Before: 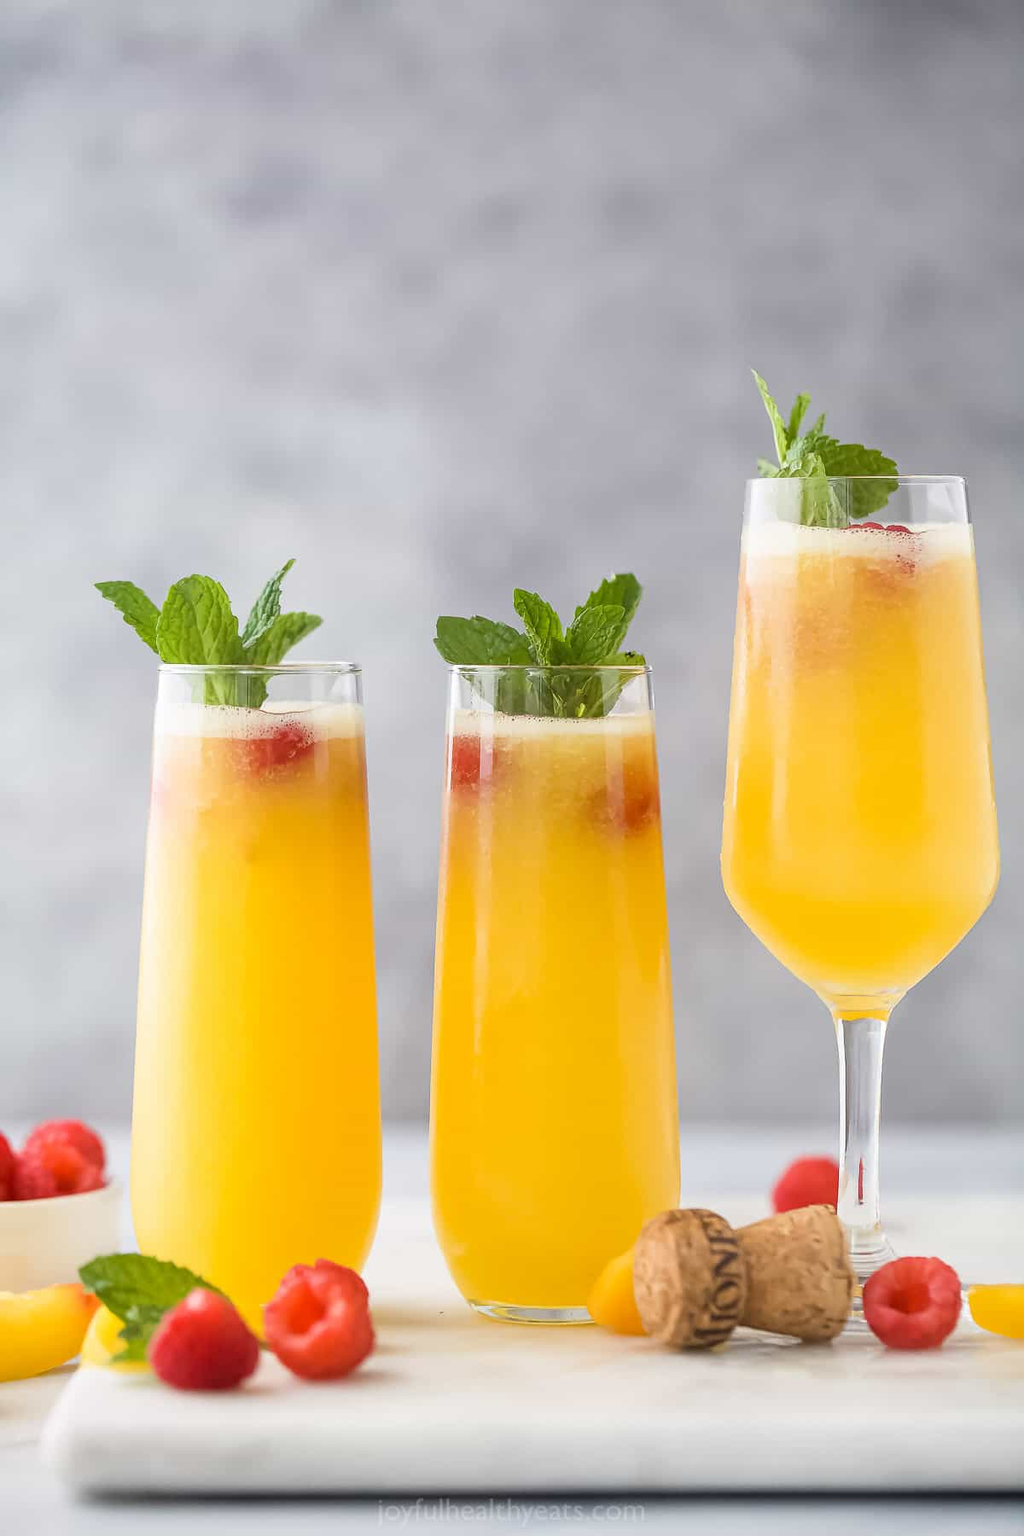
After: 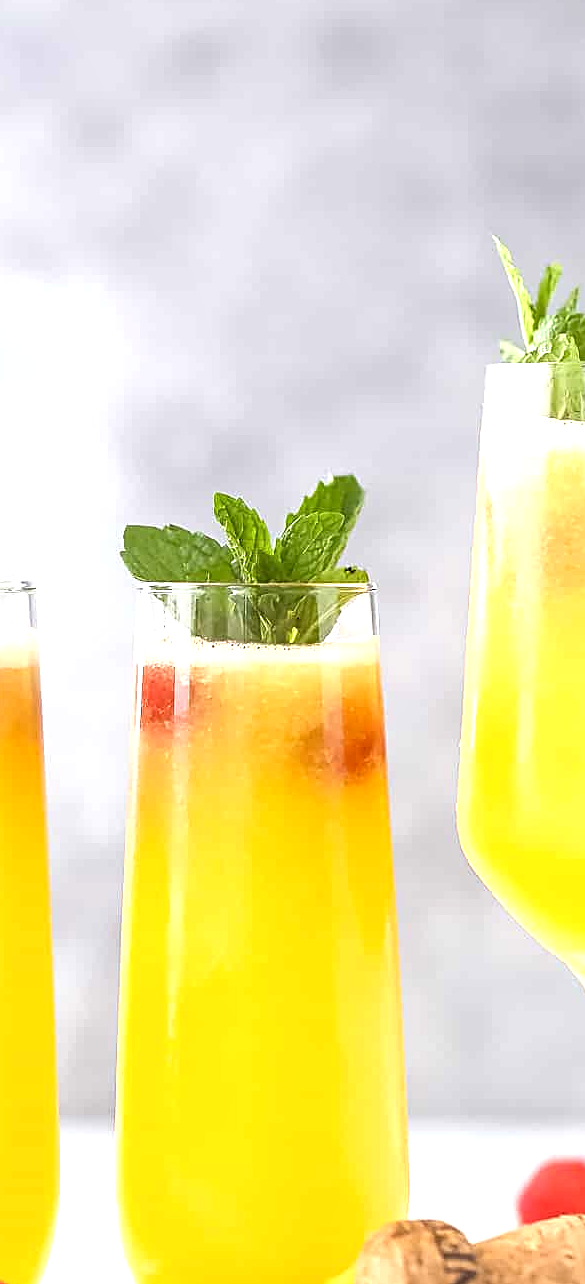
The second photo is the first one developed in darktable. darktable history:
local contrast: highlights 100%, shadows 102%, detail 119%, midtone range 0.2
tone equalizer: -8 EV -0.781 EV, -7 EV -0.717 EV, -6 EV -0.6 EV, -5 EV -0.4 EV, -3 EV 0.393 EV, -2 EV 0.6 EV, -1 EV 0.694 EV, +0 EV 0.768 EV, smoothing diameter 24.85%, edges refinement/feathering 12.74, preserve details guided filter
sharpen: on, module defaults
crop: left 32.391%, top 10.997%, right 18.661%, bottom 17.481%
